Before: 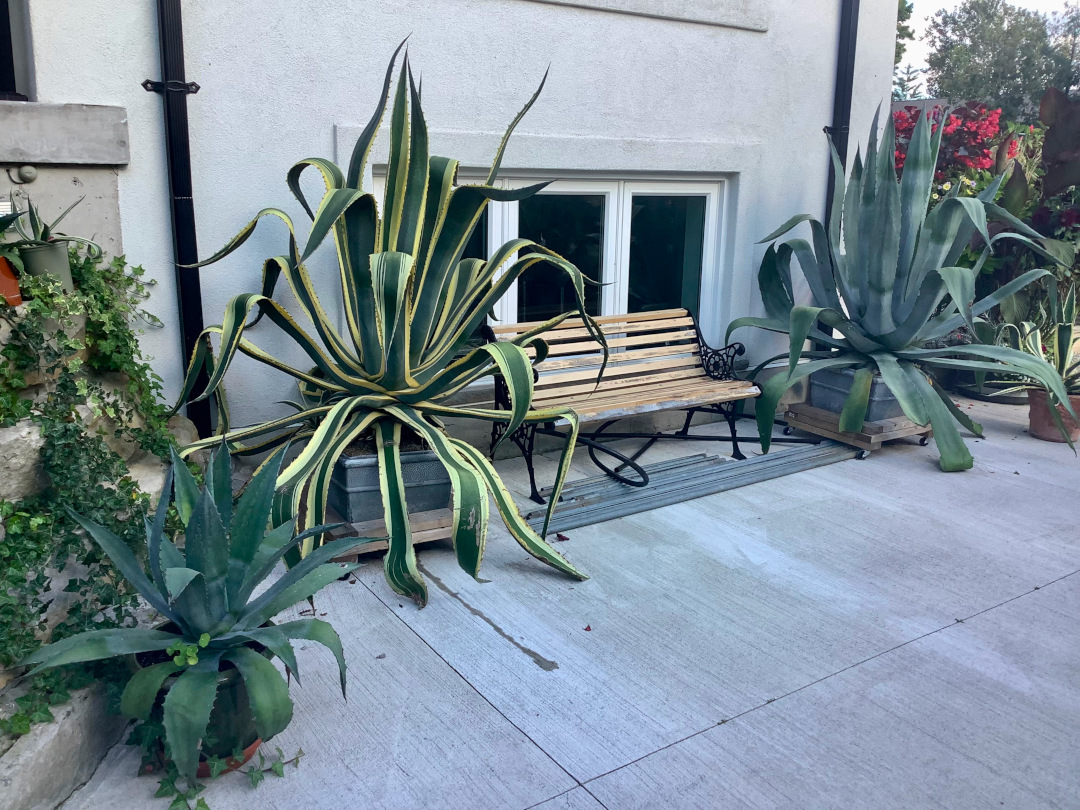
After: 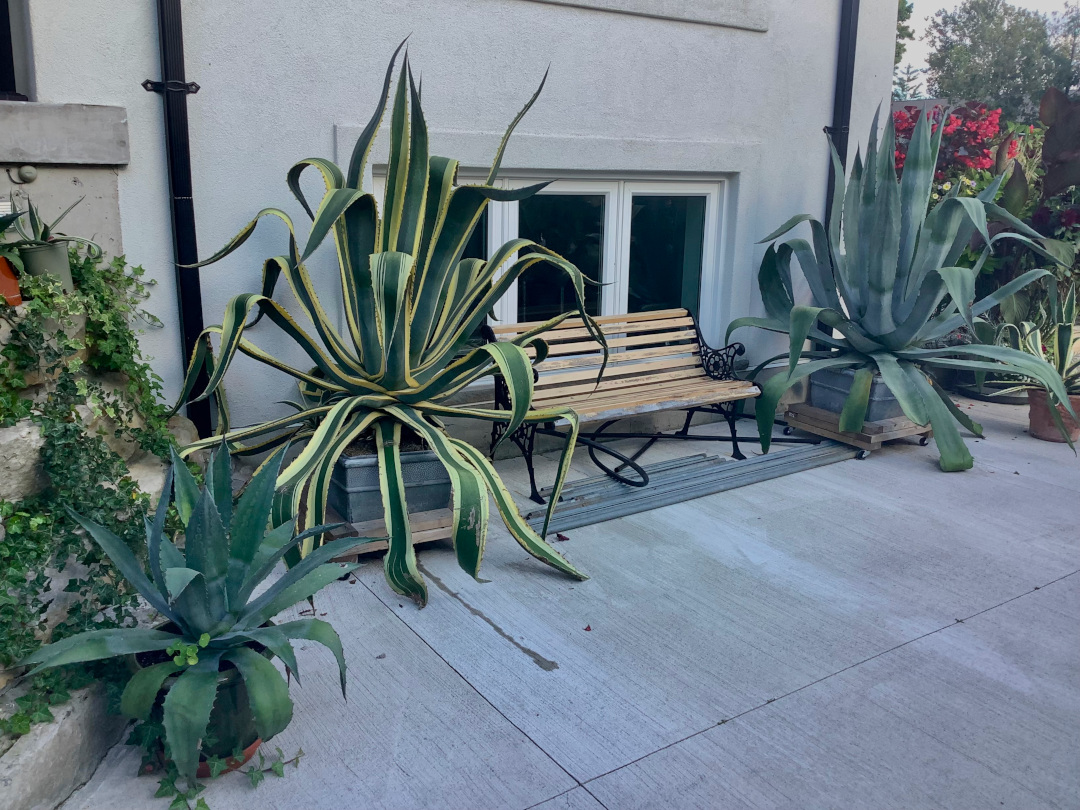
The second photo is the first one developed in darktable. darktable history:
tone equalizer: -8 EV -0.002 EV, -7 EV 0.004 EV, -6 EV -0.023 EV, -5 EV 0.019 EV, -4 EV -0.023 EV, -3 EV 0.009 EV, -2 EV -0.042 EV, -1 EV -0.304 EV, +0 EV -0.563 EV, smoothing diameter 24.78%, edges refinement/feathering 7.97, preserve details guided filter
